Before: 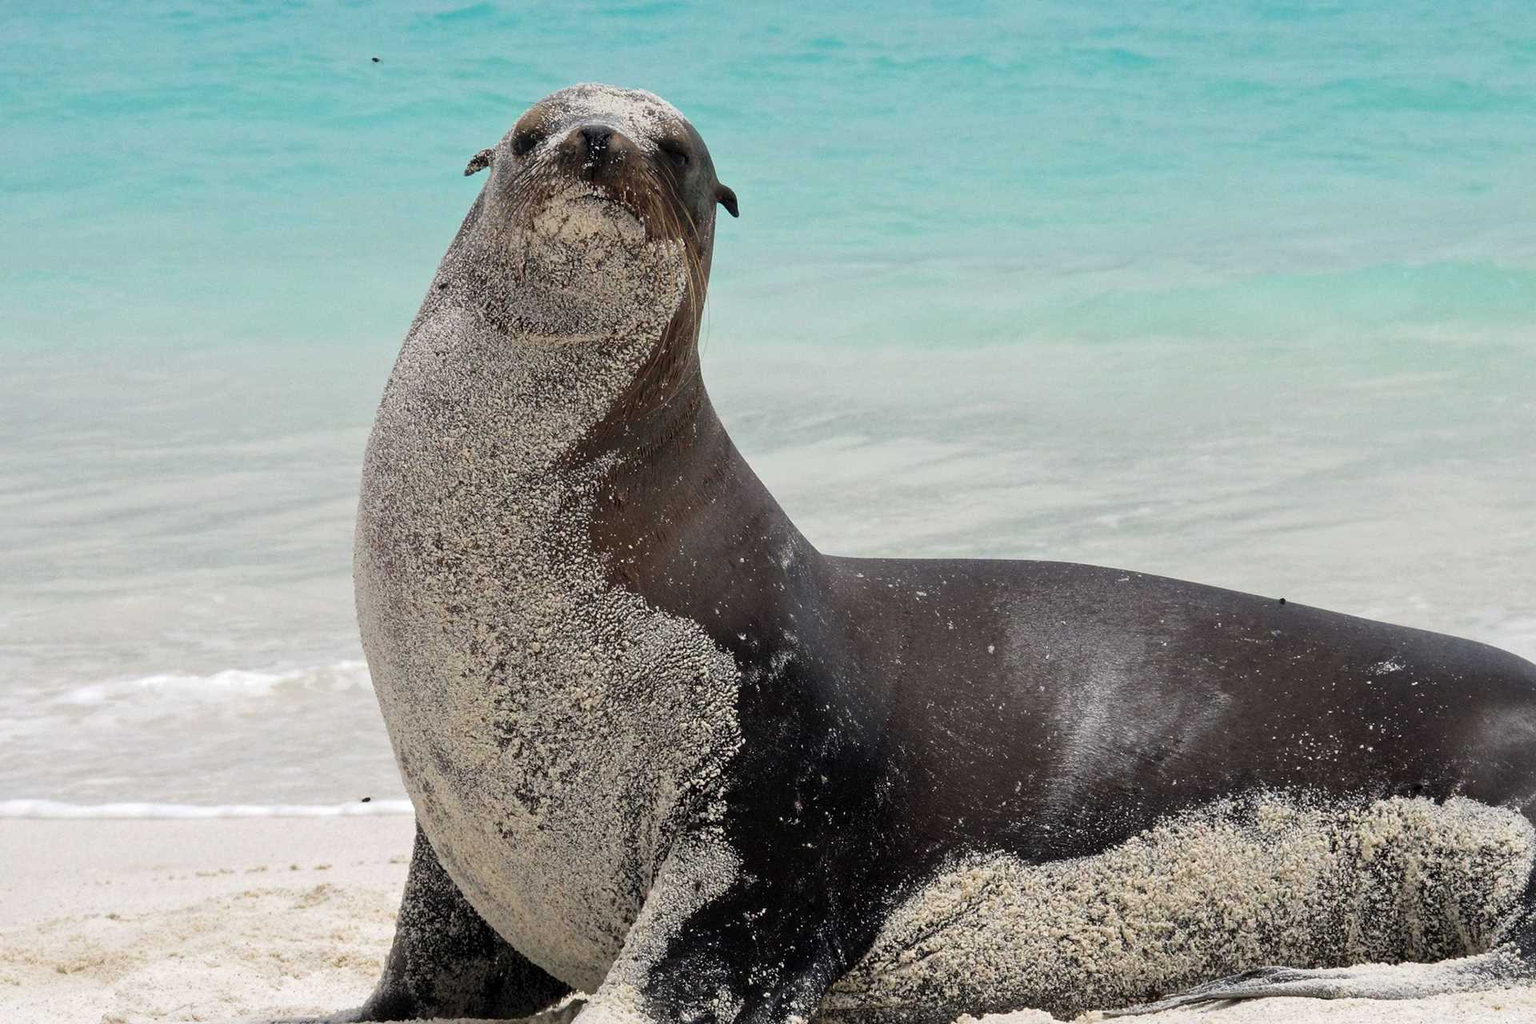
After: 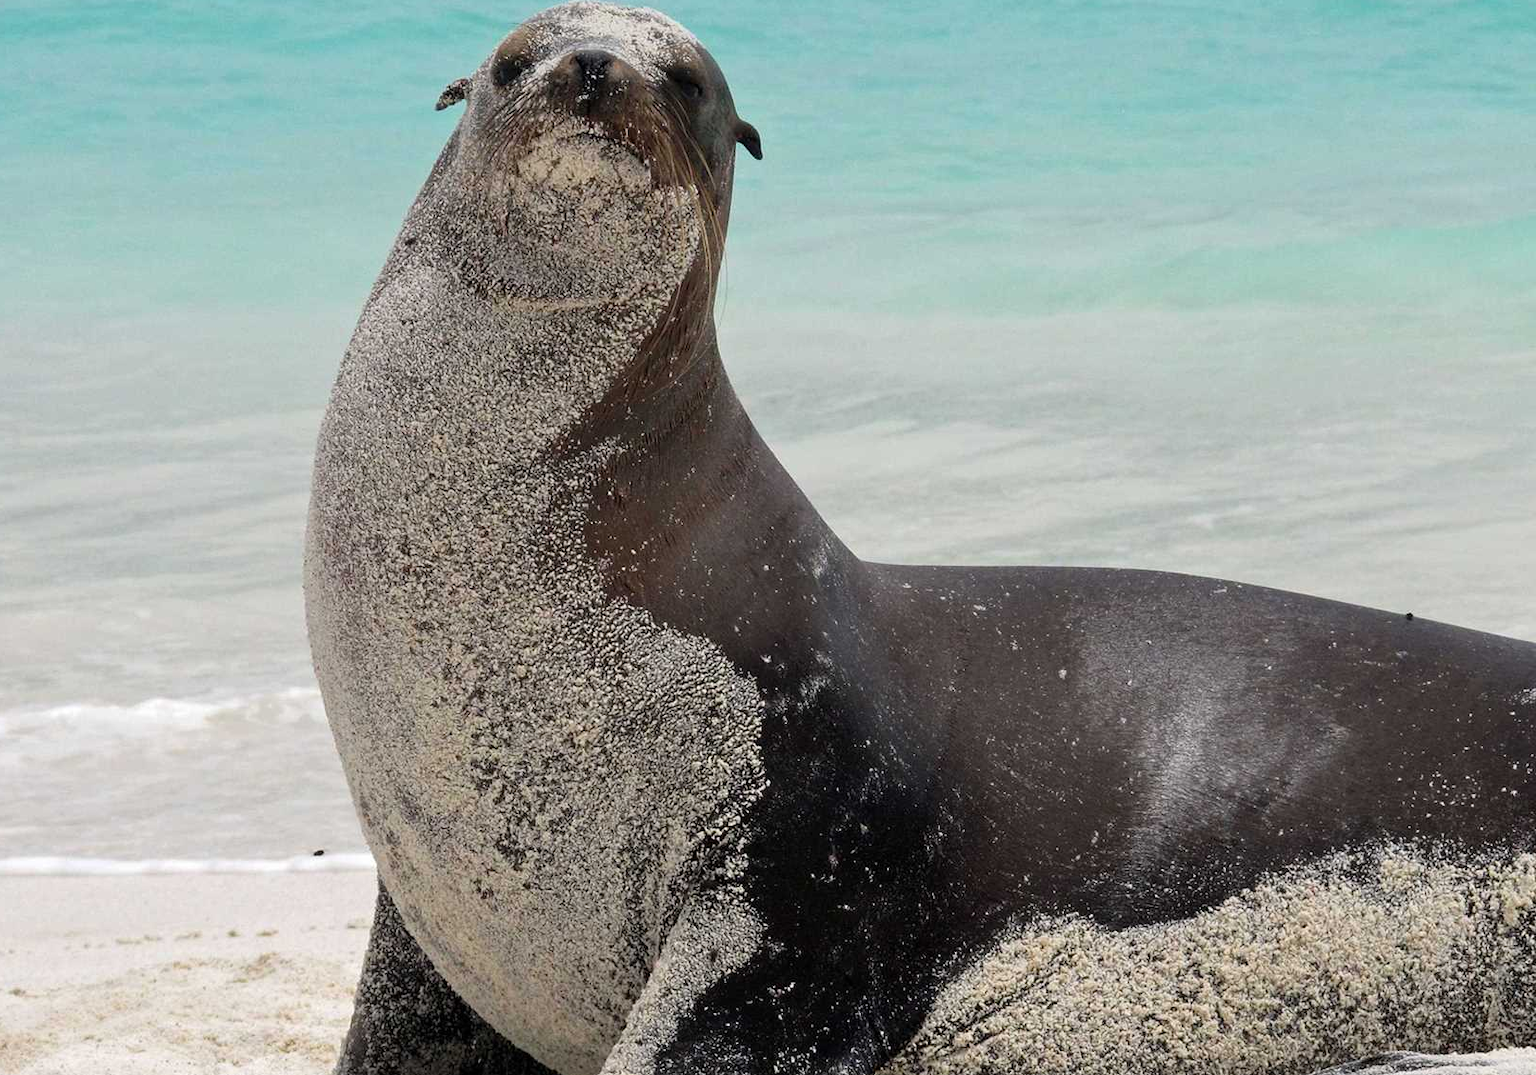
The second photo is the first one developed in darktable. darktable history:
exposure: compensate highlight preservation false
crop: left 6.446%, top 8.188%, right 9.538%, bottom 3.548%
